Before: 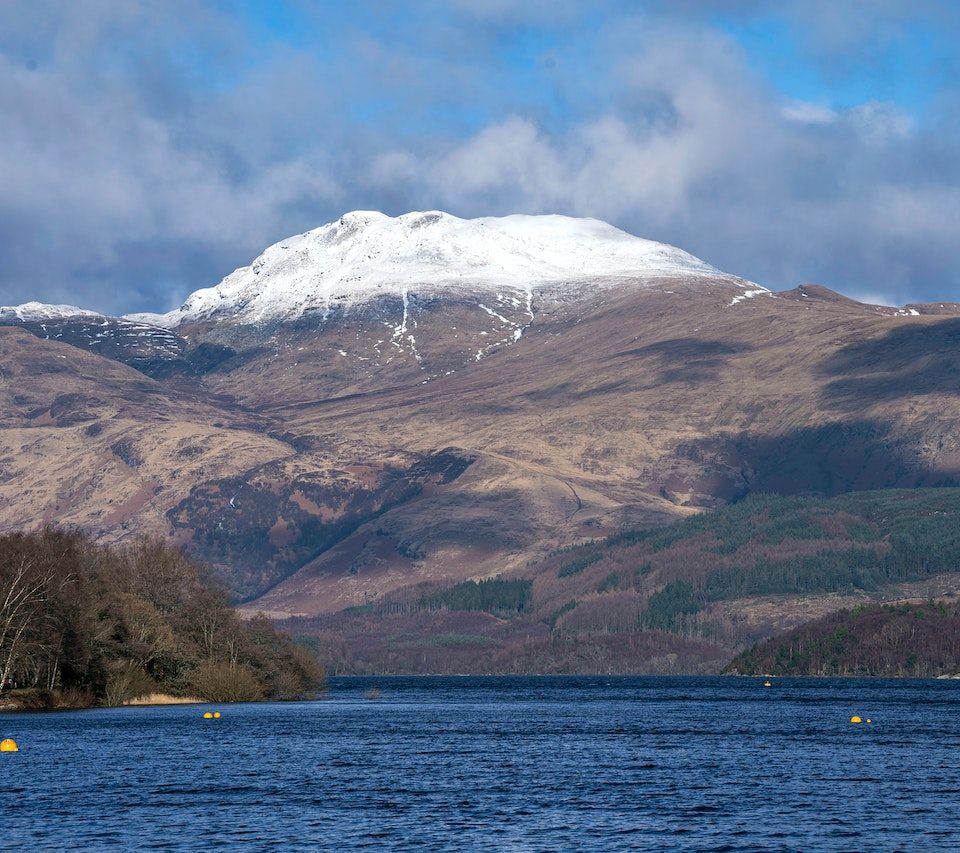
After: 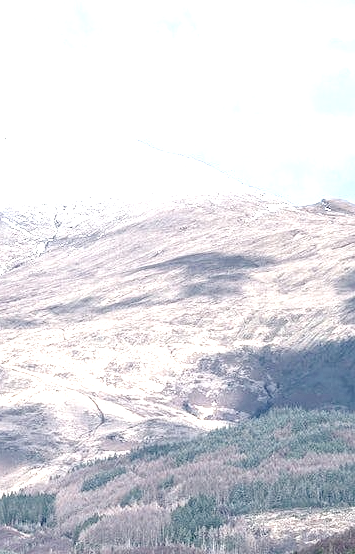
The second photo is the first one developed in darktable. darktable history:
crop and rotate: left 49.787%, top 10.13%, right 13.187%, bottom 24.879%
sharpen: amount 0.204
exposure: exposure 1.996 EV, compensate exposure bias true, compensate highlight preservation false
contrast brightness saturation: contrast 0.103, saturation -0.365
local contrast: on, module defaults
color balance rgb: global offset › hue 170.28°, perceptual saturation grading › global saturation 20%, perceptual saturation grading › highlights -49.546%, perceptual saturation grading › shadows 25.131%
